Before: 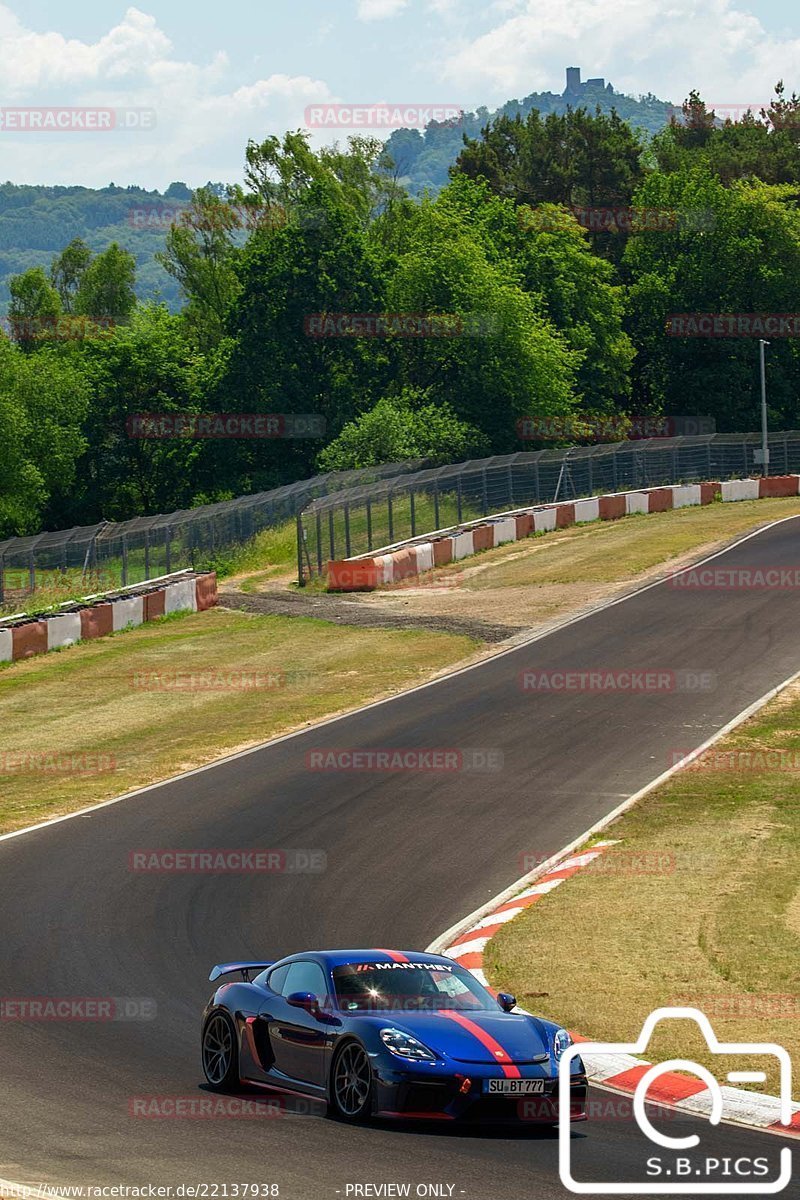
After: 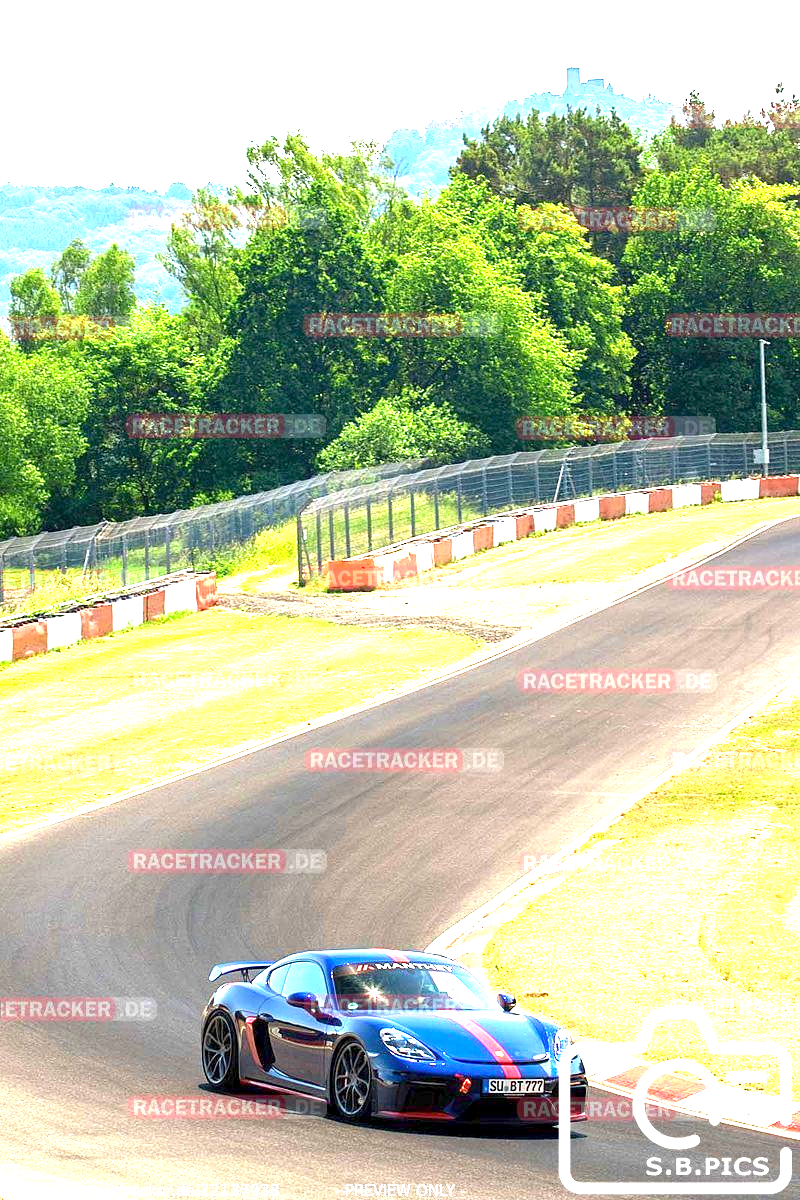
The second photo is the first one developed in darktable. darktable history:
exposure: black level correction 0.001, exposure 2.611 EV, compensate highlight preservation false
